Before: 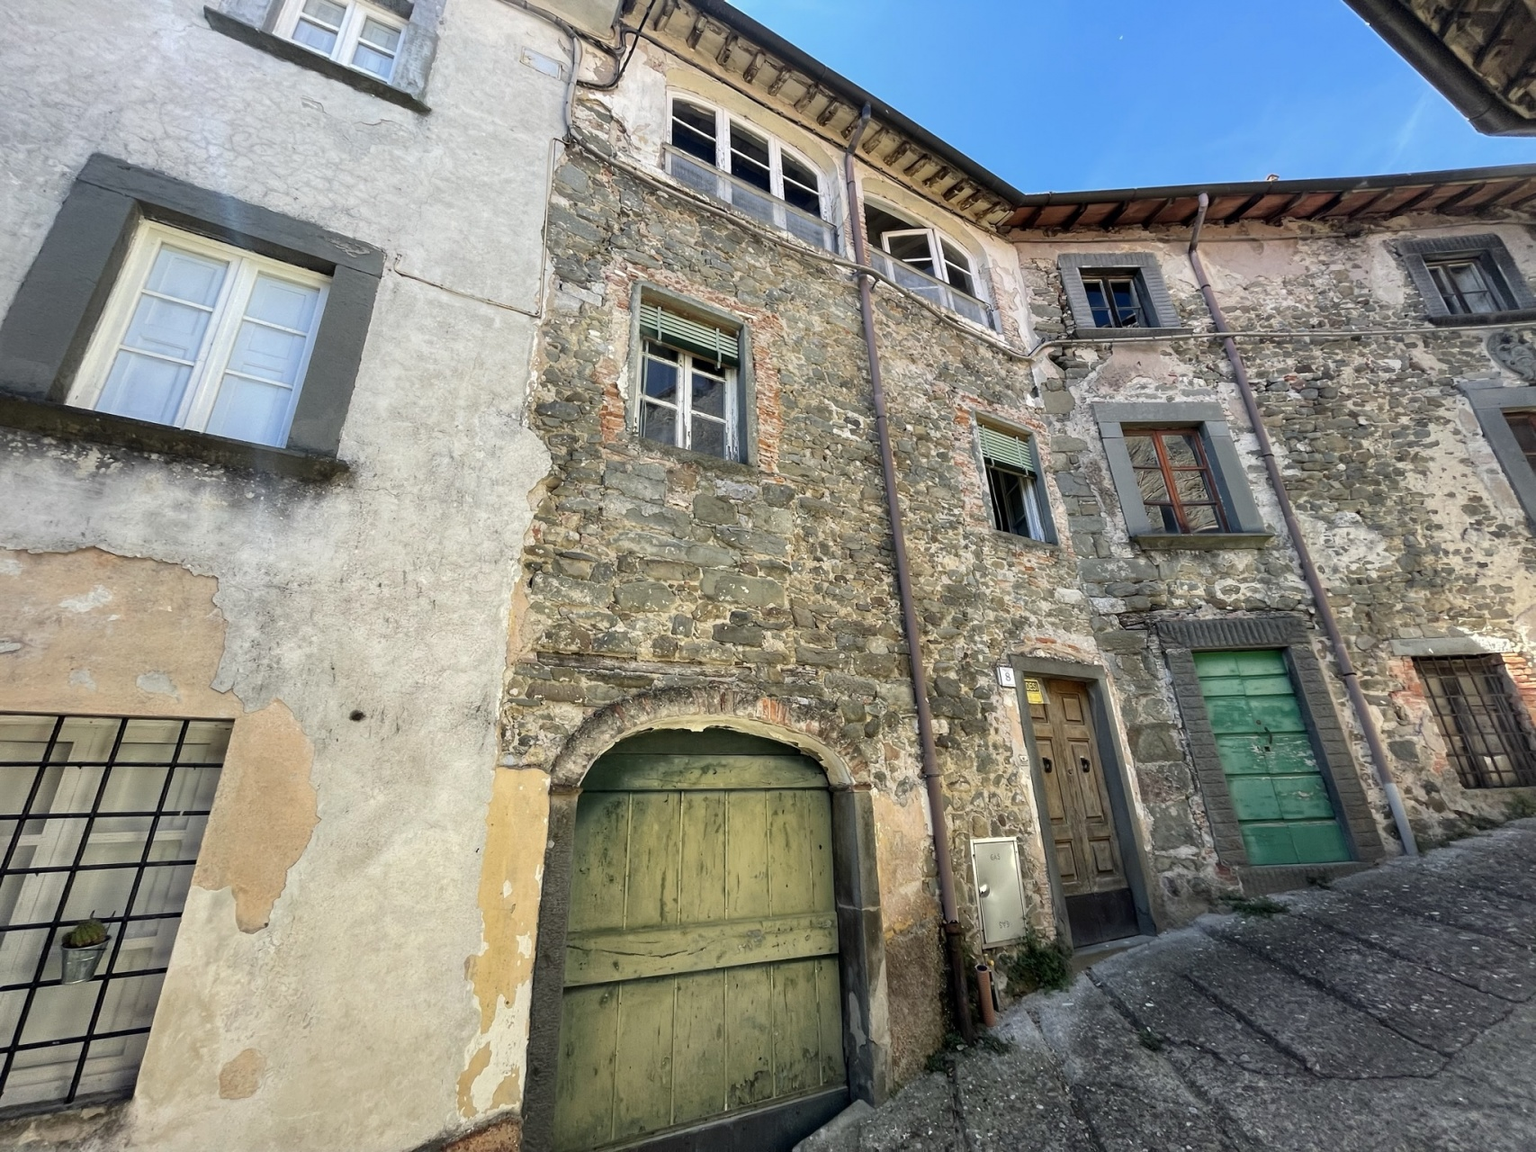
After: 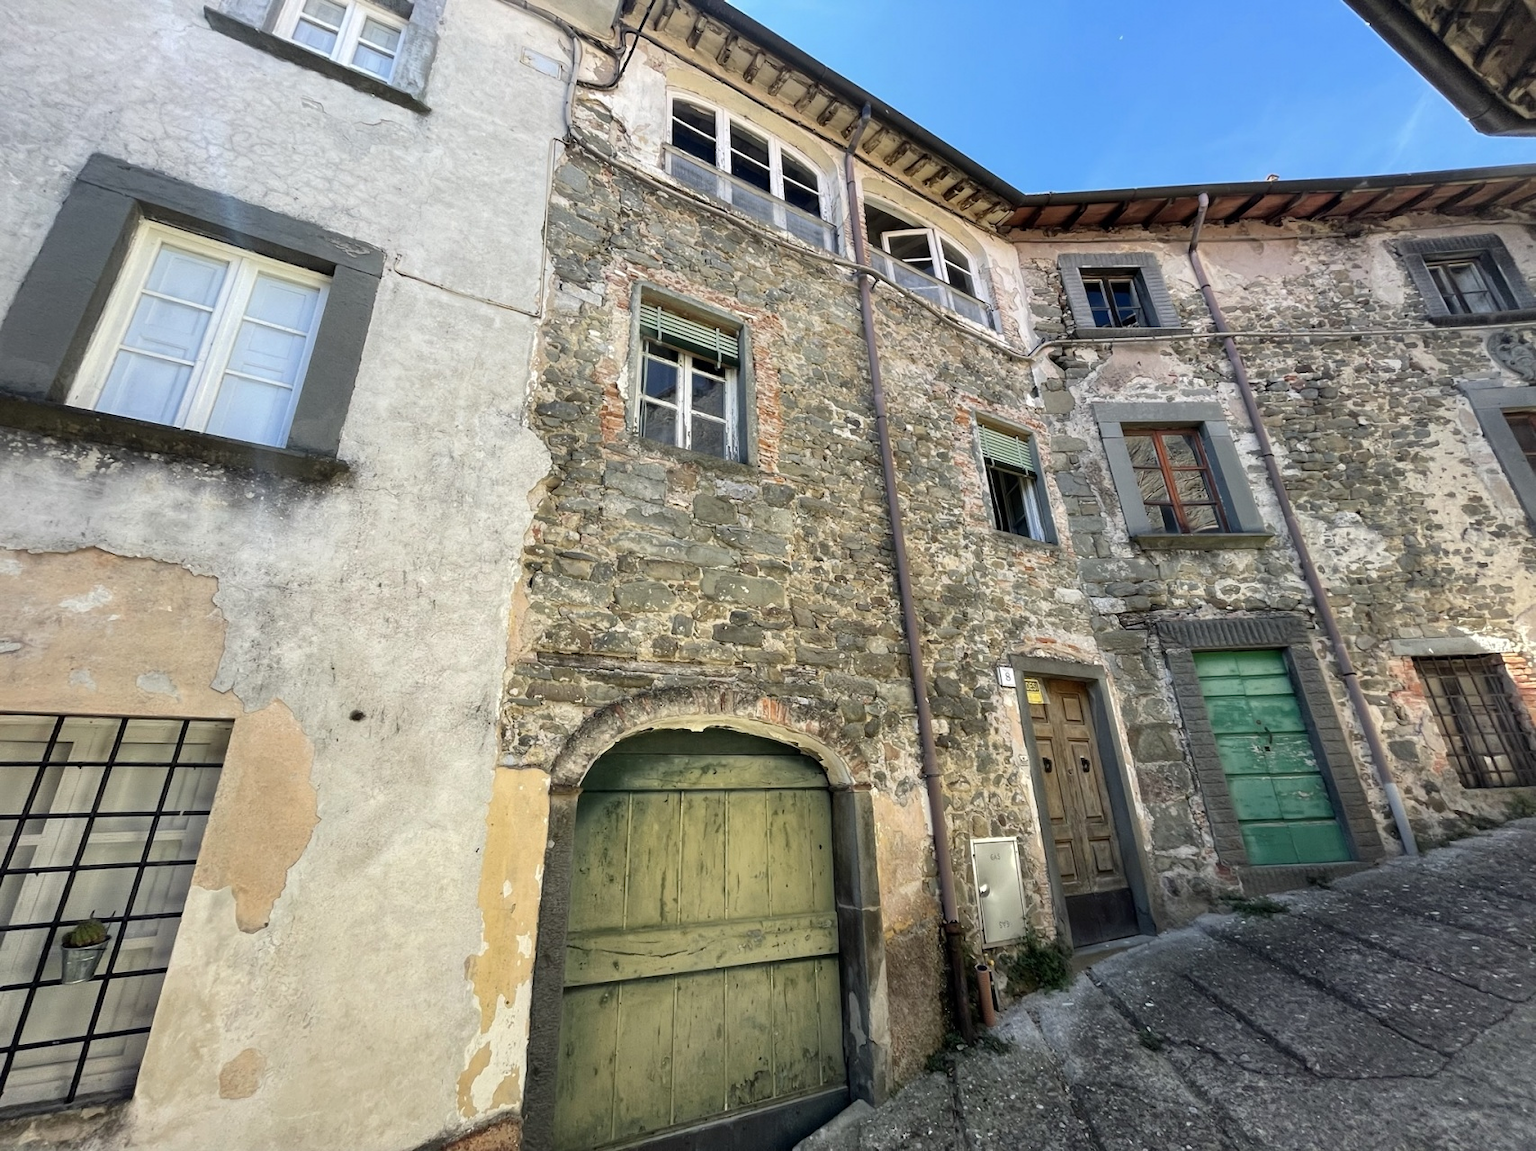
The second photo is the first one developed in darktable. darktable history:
shadows and highlights: shadows -10, white point adjustment 1.5, highlights 10
tone equalizer: on, module defaults
